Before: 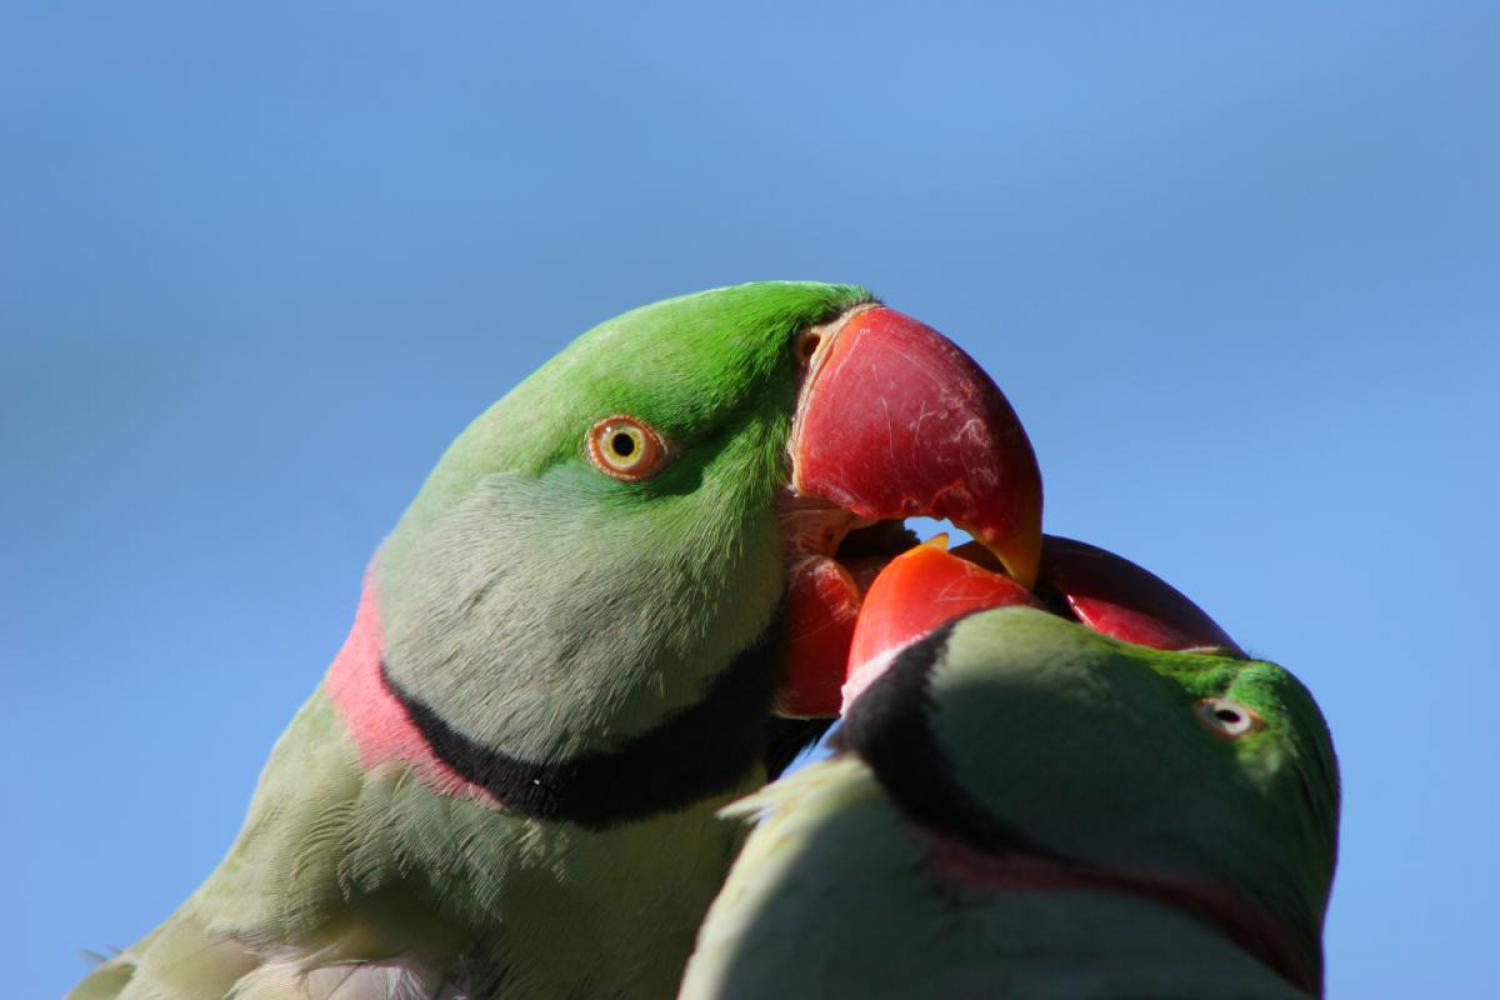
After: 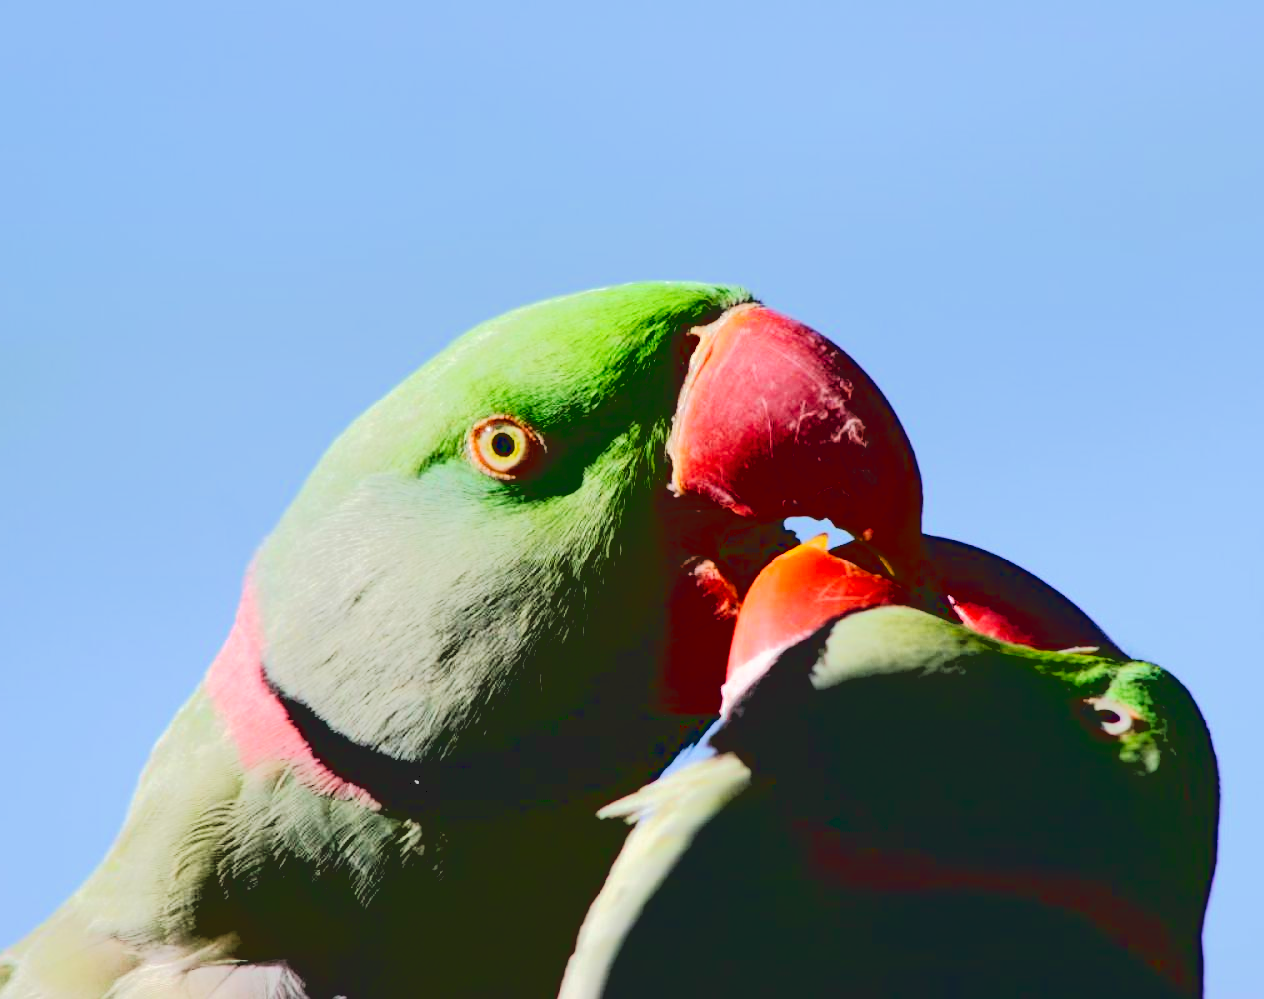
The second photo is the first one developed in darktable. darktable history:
tone curve: curves: ch0 [(0, 0) (0.003, 0.004) (0.011, 0.006) (0.025, 0.011) (0.044, 0.017) (0.069, 0.029) (0.1, 0.047) (0.136, 0.07) (0.177, 0.121) (0.224, 0.182) (0.277, 0.257) (0.335, 0.342) (0.399, 0.432) (0.468, 0.526) (0.543, 0.621) (0.623, 0.711) (0.709, 0.792) (0.801, 0.87) (0.898, 0.951) (1, 1)], preserve colors none
base curve: curves: ch0 [(0.065, 0.026) (0.236, 0.358) (0.53, 0.546) (0.777, 0.841) (0.924, 0.992)], preserve colors average RGB
crop: left 8.026%, right 7.374%
